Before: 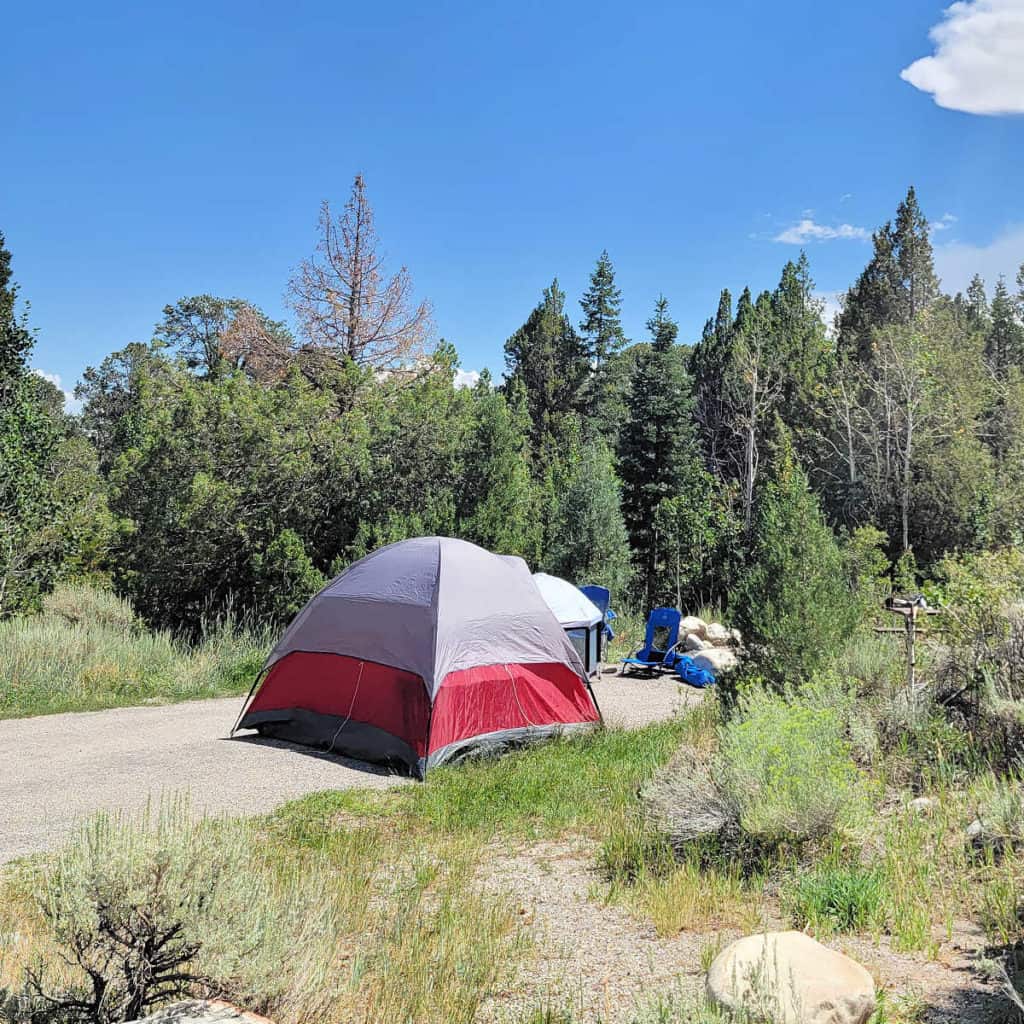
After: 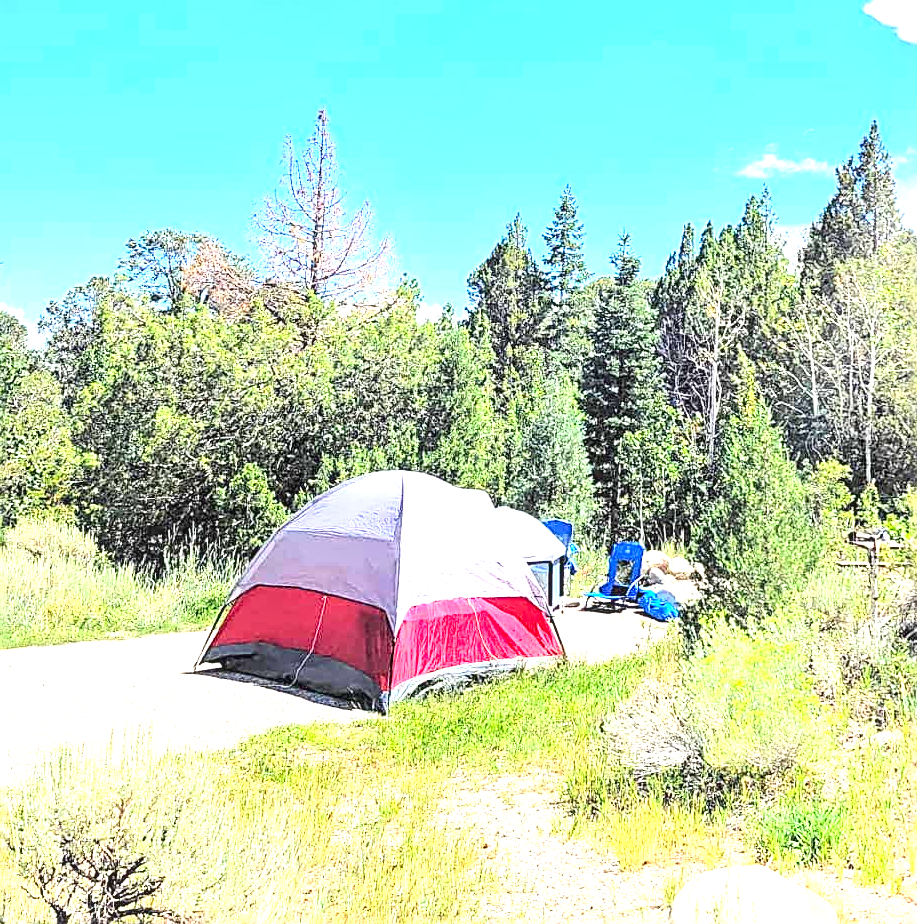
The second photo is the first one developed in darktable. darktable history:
contrast brightness saturation: contrast 0.198, brightness 0.163, saturation 0.221
sharpen: radius 2.534, amount 0.631
exposure: black level correction 0, exposure 1.626 EV, compensate highlight preservation false
local contrast: on, module defaults
crop: left 3.651%, top 6.454%, right 6.702%, bottom 3.226%
